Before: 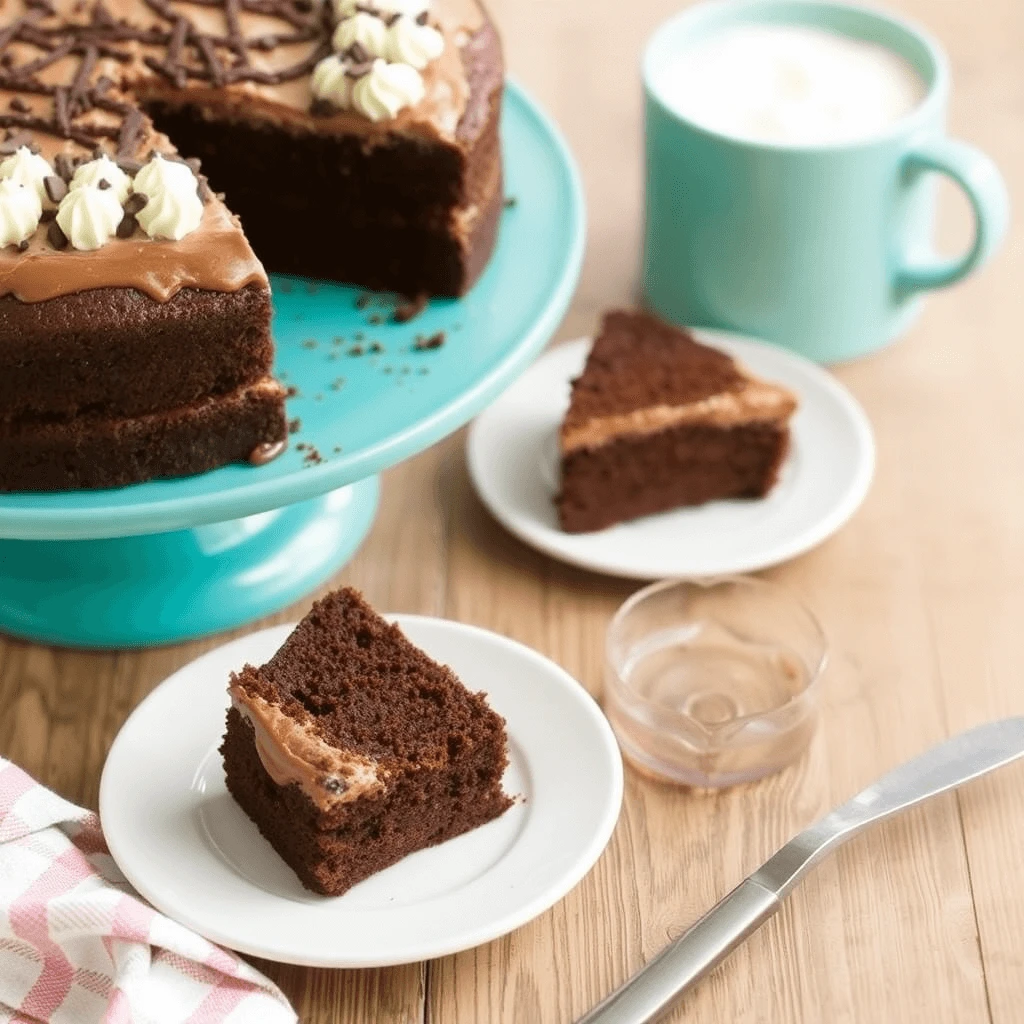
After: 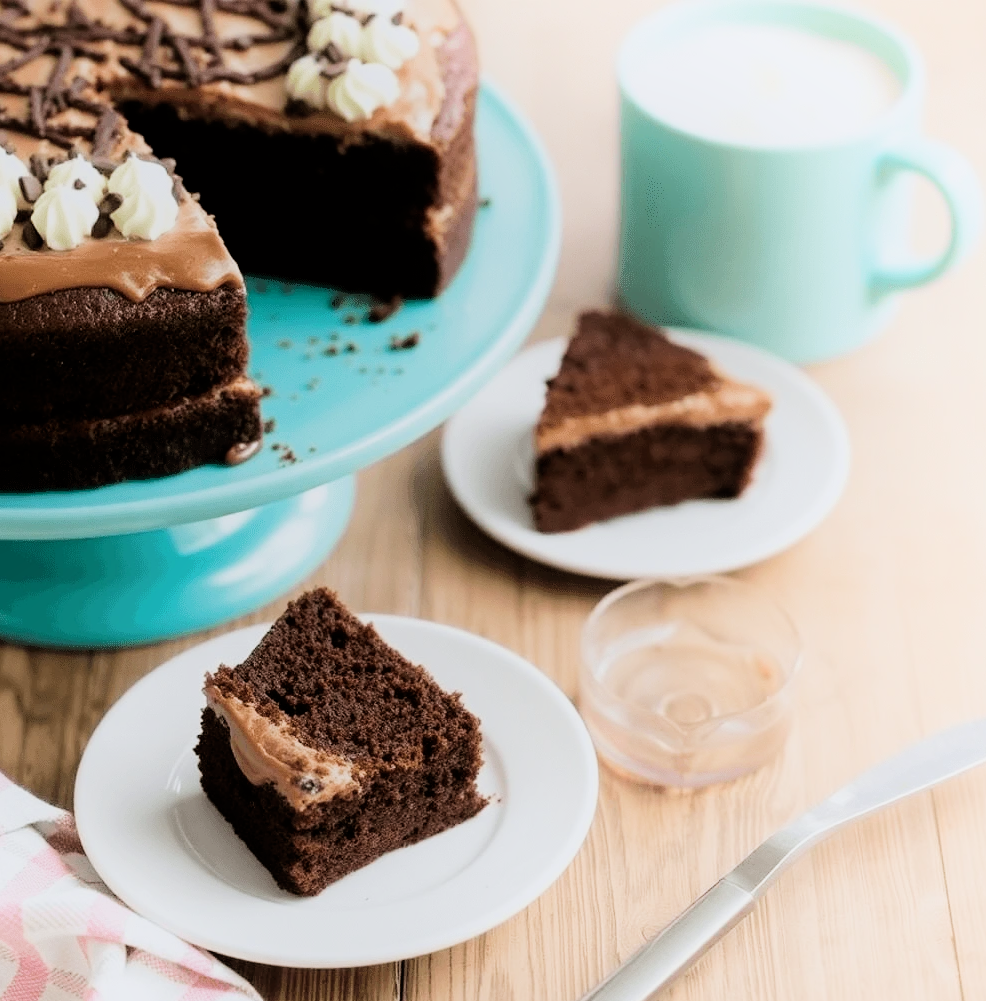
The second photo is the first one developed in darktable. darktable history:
filmic rgb: black relative exposure -5 EV, hardness 2.88, contrast 1.3, highlights saturation mix -10%
shadows and highlights: shadows -40.15, highlights 62.88, soften with gaussian
white balance: red 0.983, blue 1.036
crop and rotate: left 2.536%, right 1.107%, bottom 2.246%
exposure: compensate highlight preservation false
